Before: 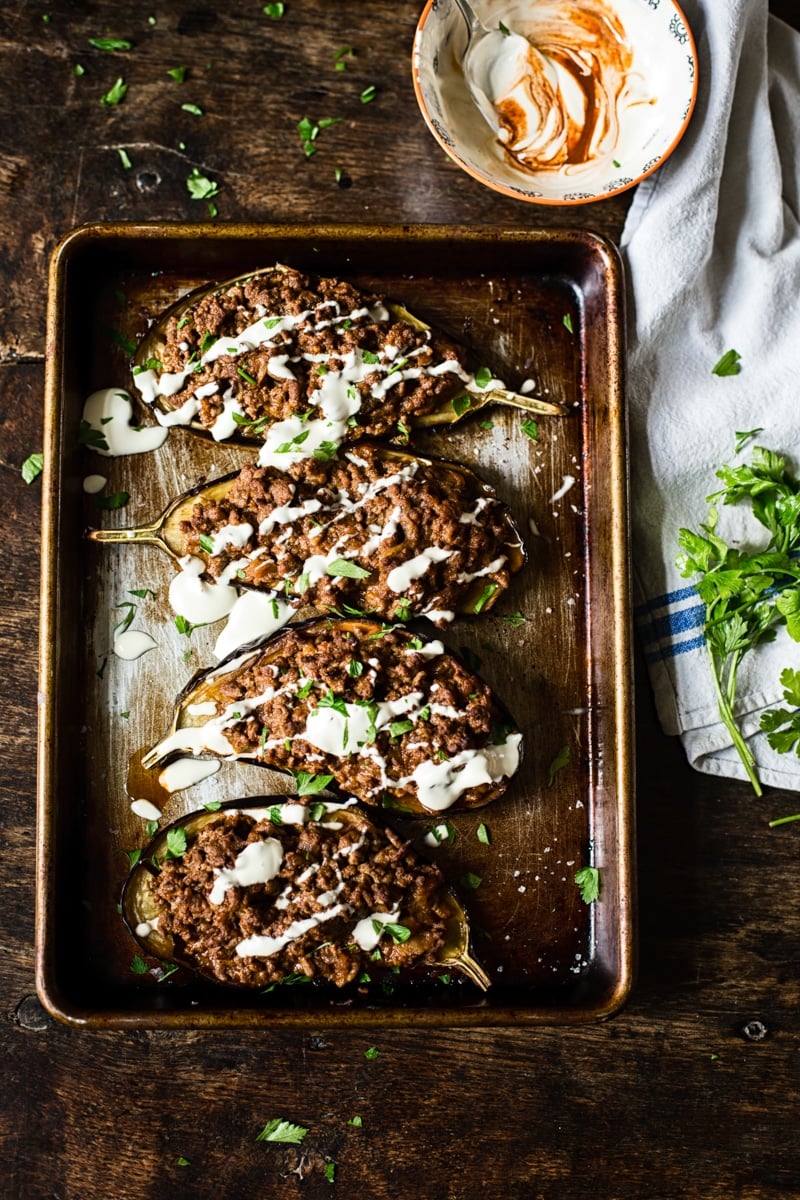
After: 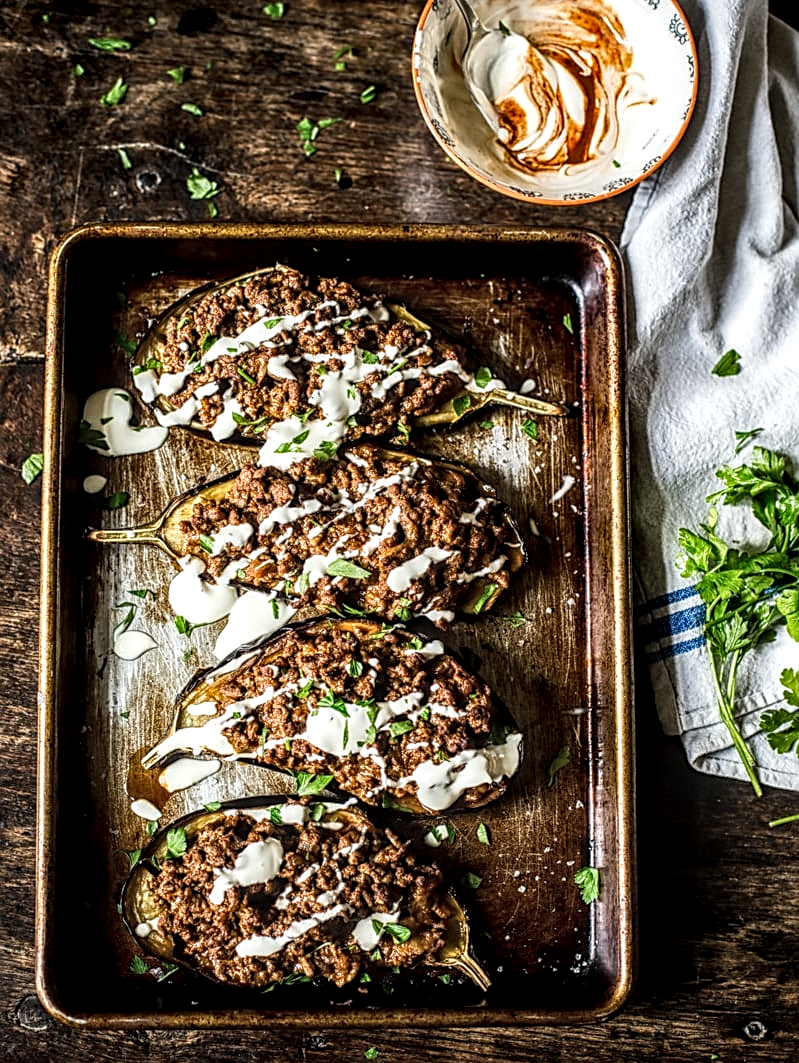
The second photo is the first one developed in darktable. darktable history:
crop and rotate: top 0%, bottom 11.355%
sharpen: amount 0.496
local contrast: highlights 5%, shadows 5%, detail 182%
